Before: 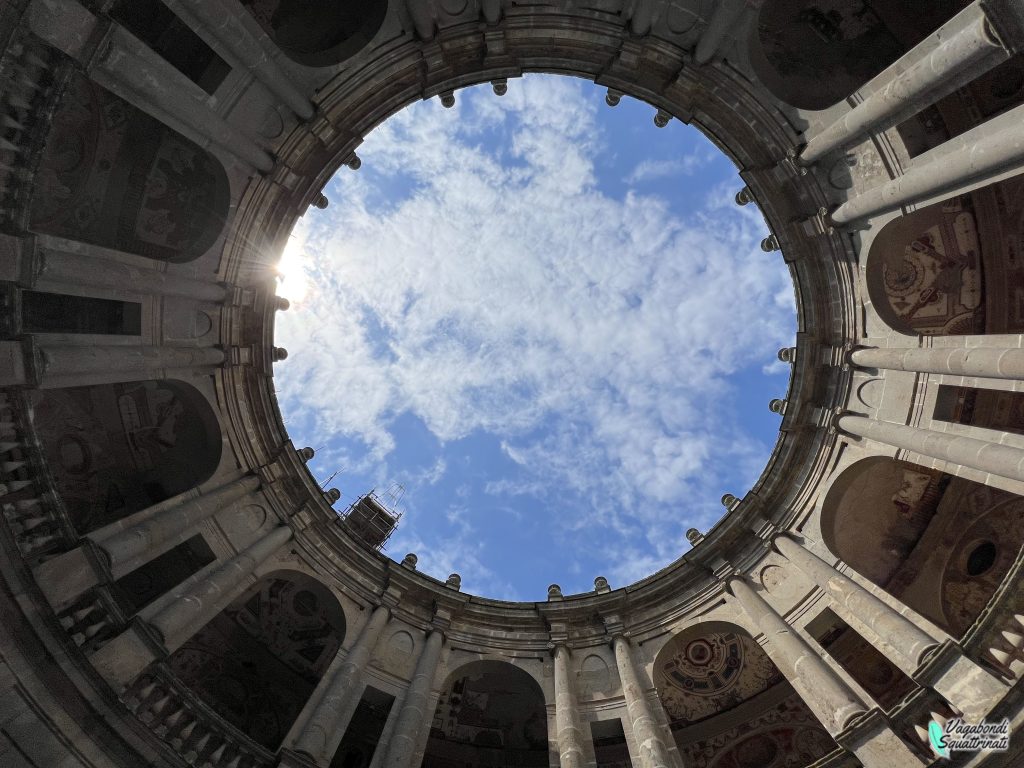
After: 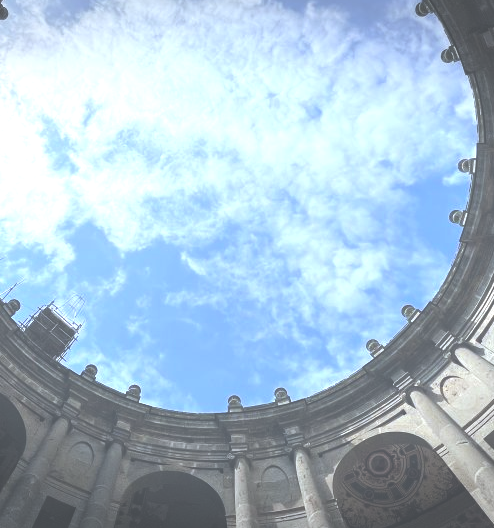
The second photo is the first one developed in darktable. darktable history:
tone equalizer: -8 EV -0.407 EV, -7 EV -0.359 EV, -6 EV -0.318 EV, -5 EV -0.23 EV, -3 EV 0.189 EV, -2 EV 0.306 EV, -1 EV 0.389 EV, +0 EV 0.392 EV
exposure: black level correction -0.071, exposure 0.503 EV, compensate exposure bias true, compensate highlight preservation false
color calibration: illuminant custom, x 0.368, y 0.373, temperature 4333.59 K
crop: left 31.33%, top 24.709%, right 20.337%, bottom 6.45%
vignetting: fall-off start 100.13%, brightness -0.42, saturation -0.294, width/height ratio 1.32
